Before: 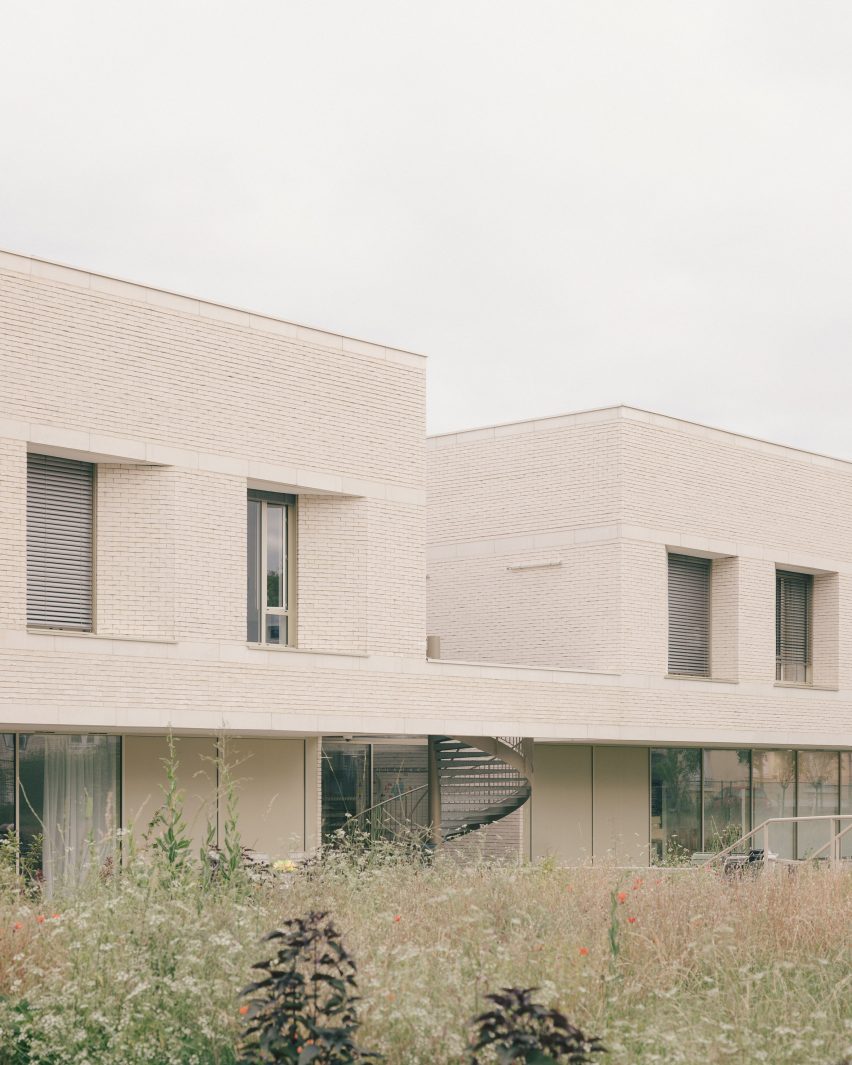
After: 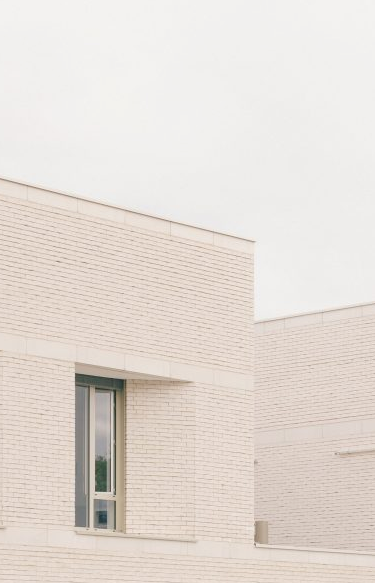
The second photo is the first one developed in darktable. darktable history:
contrast brightness saturation: saturation -0.05
levels: levels [0, 0.478, 1]
crop: left 20.248%, top 10.86%, right 35.675%, bottom 34.321%
